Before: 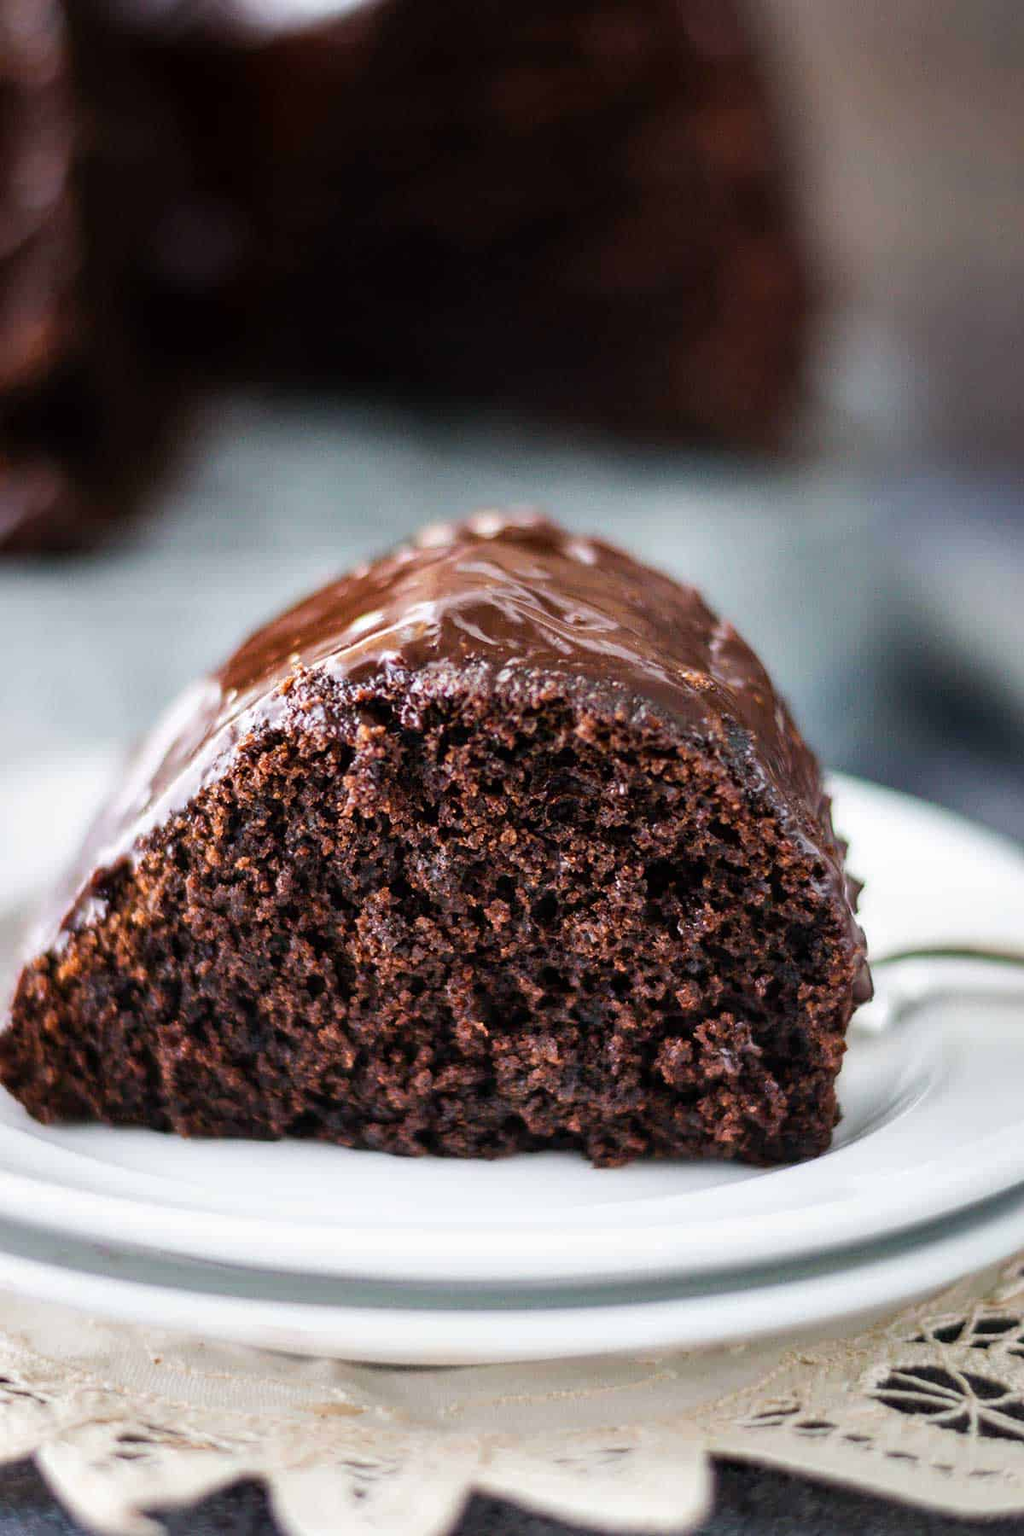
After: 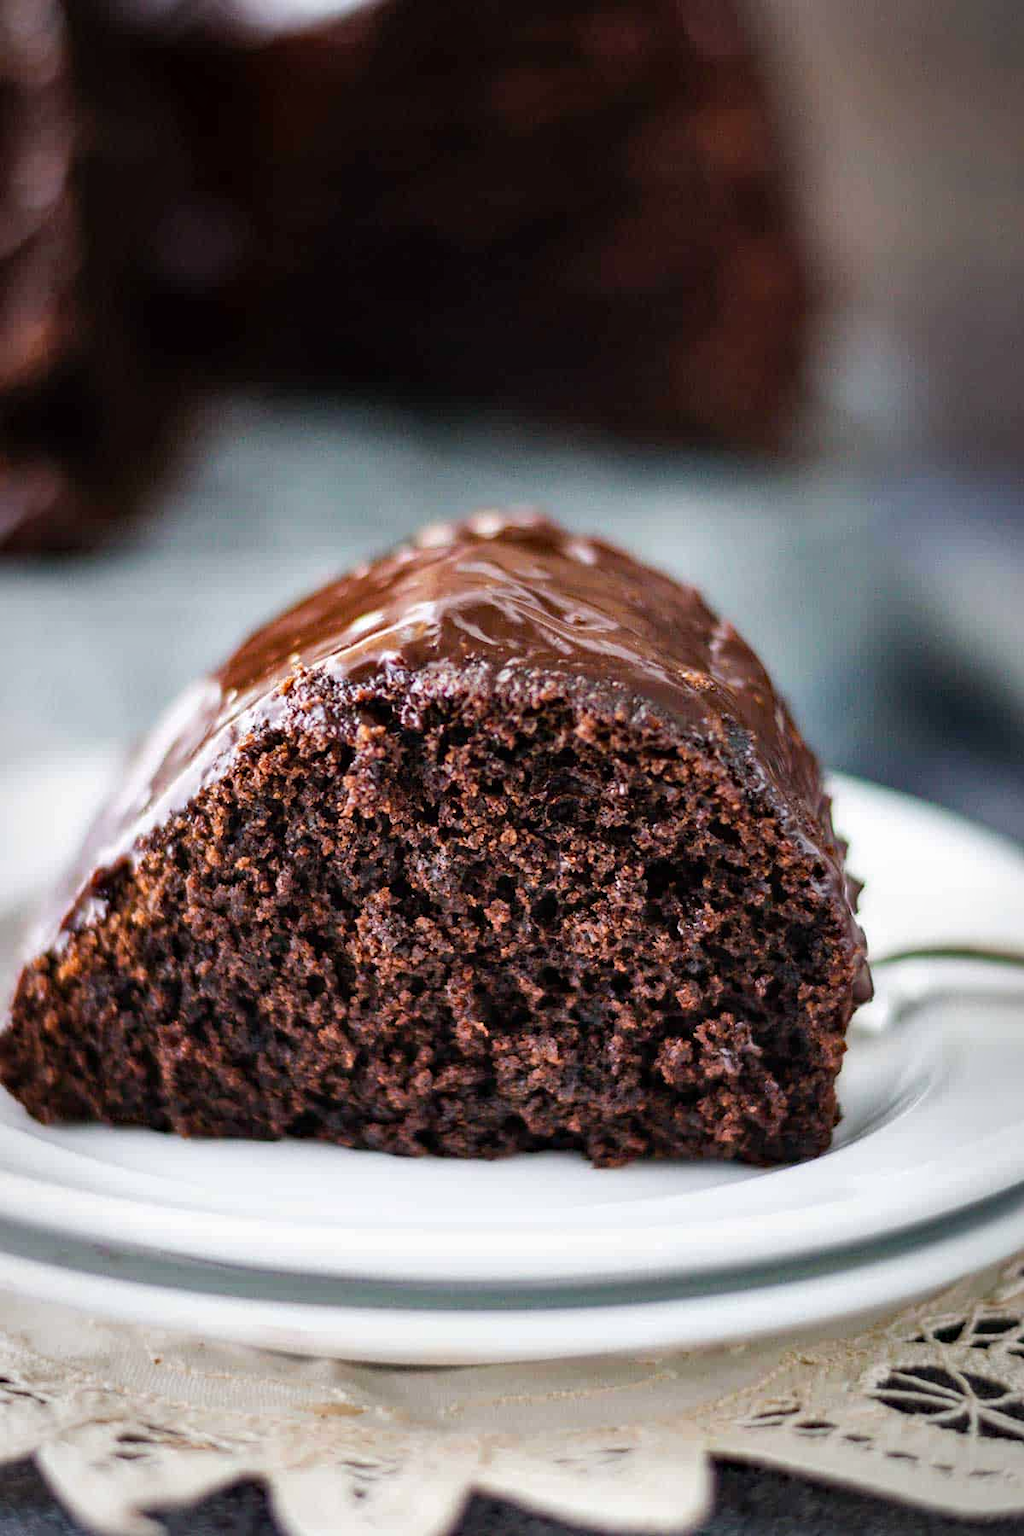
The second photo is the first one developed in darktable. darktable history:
shadows and highlights: shadows 37.27, highlights -28.18, soften with gaussian
haze removal: compatibility mode true, adaptive false
vignetting: fall-off start 97%, fall-off radius 100%, width/height ratio 0.609, unbound false
